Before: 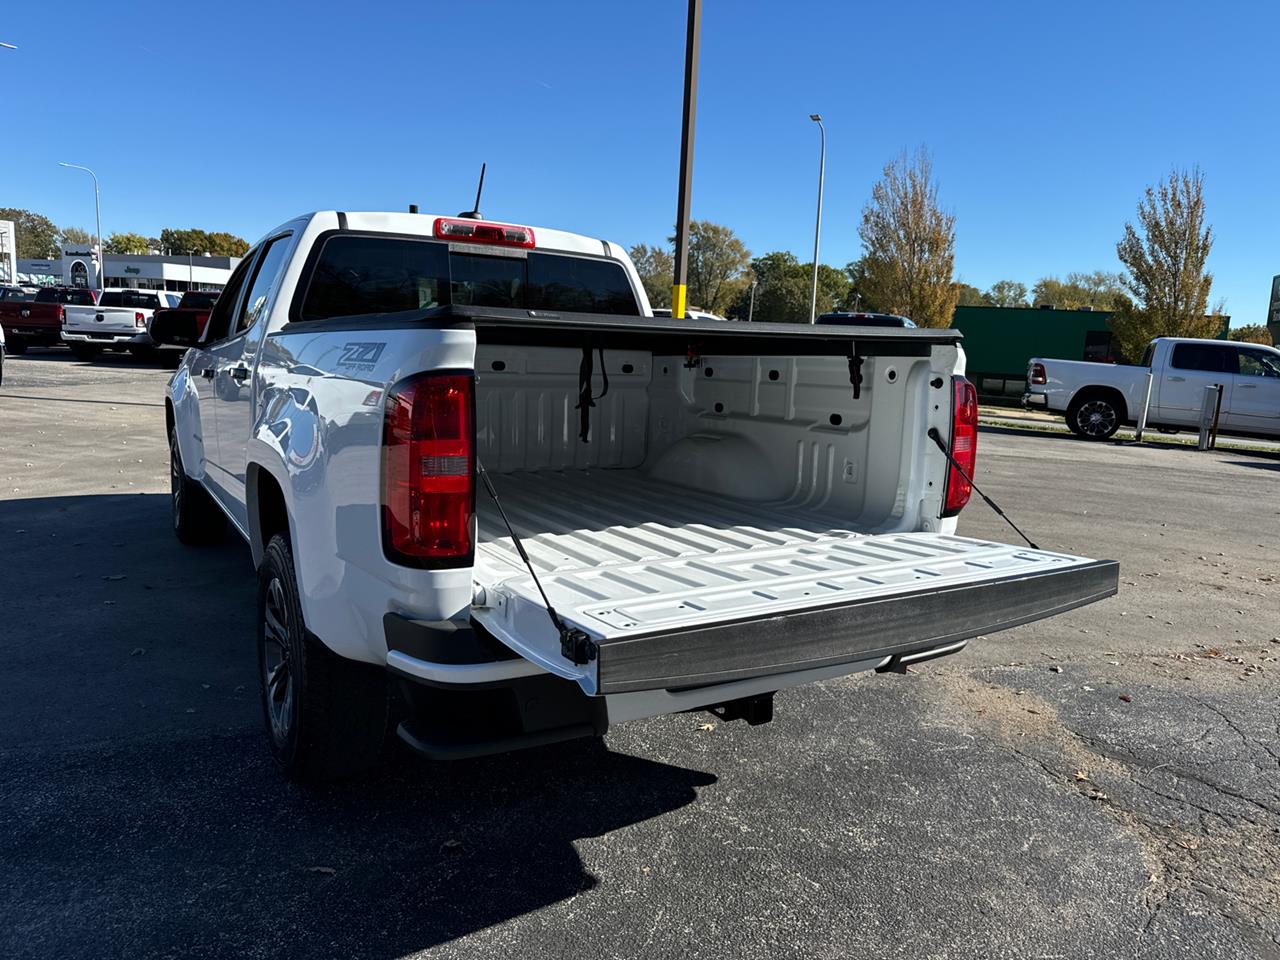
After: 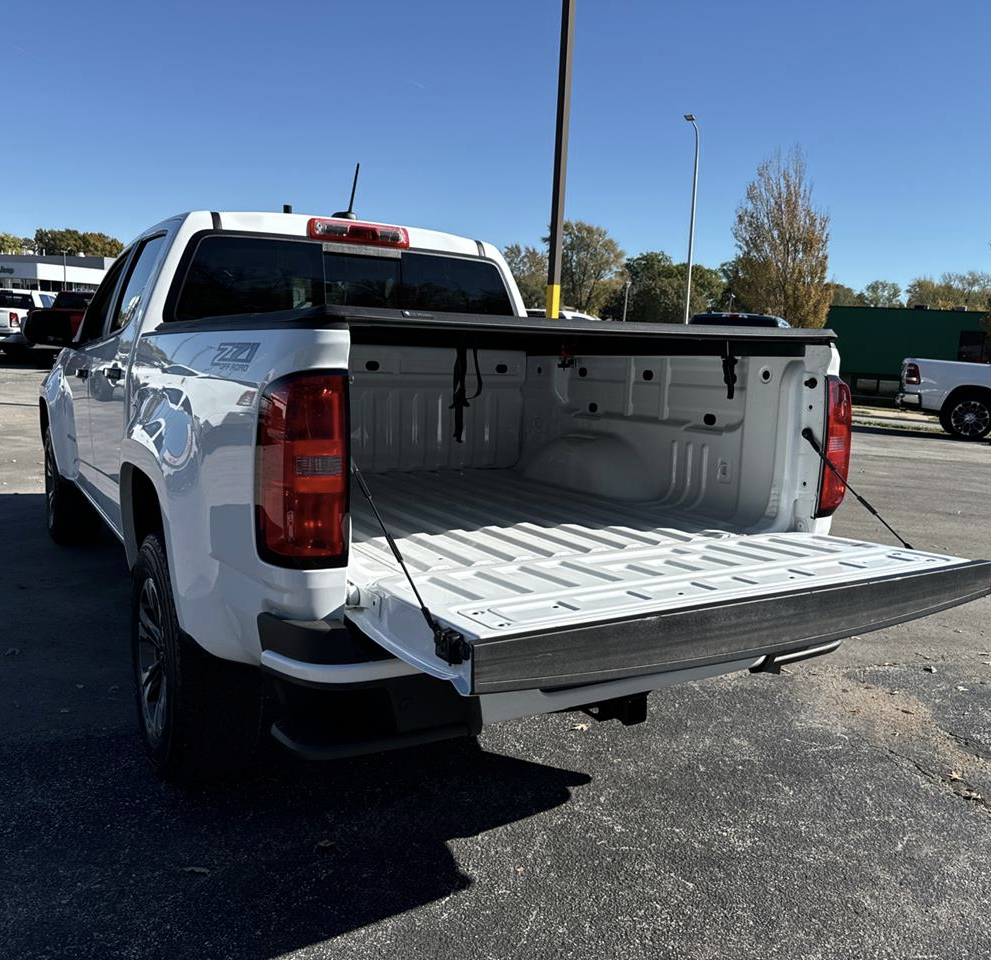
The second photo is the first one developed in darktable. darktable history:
crop: left 9.88%, right 12.664%
contrast brightness saturation: contrast 0.06, brightness -0.01, saturation -0.23
